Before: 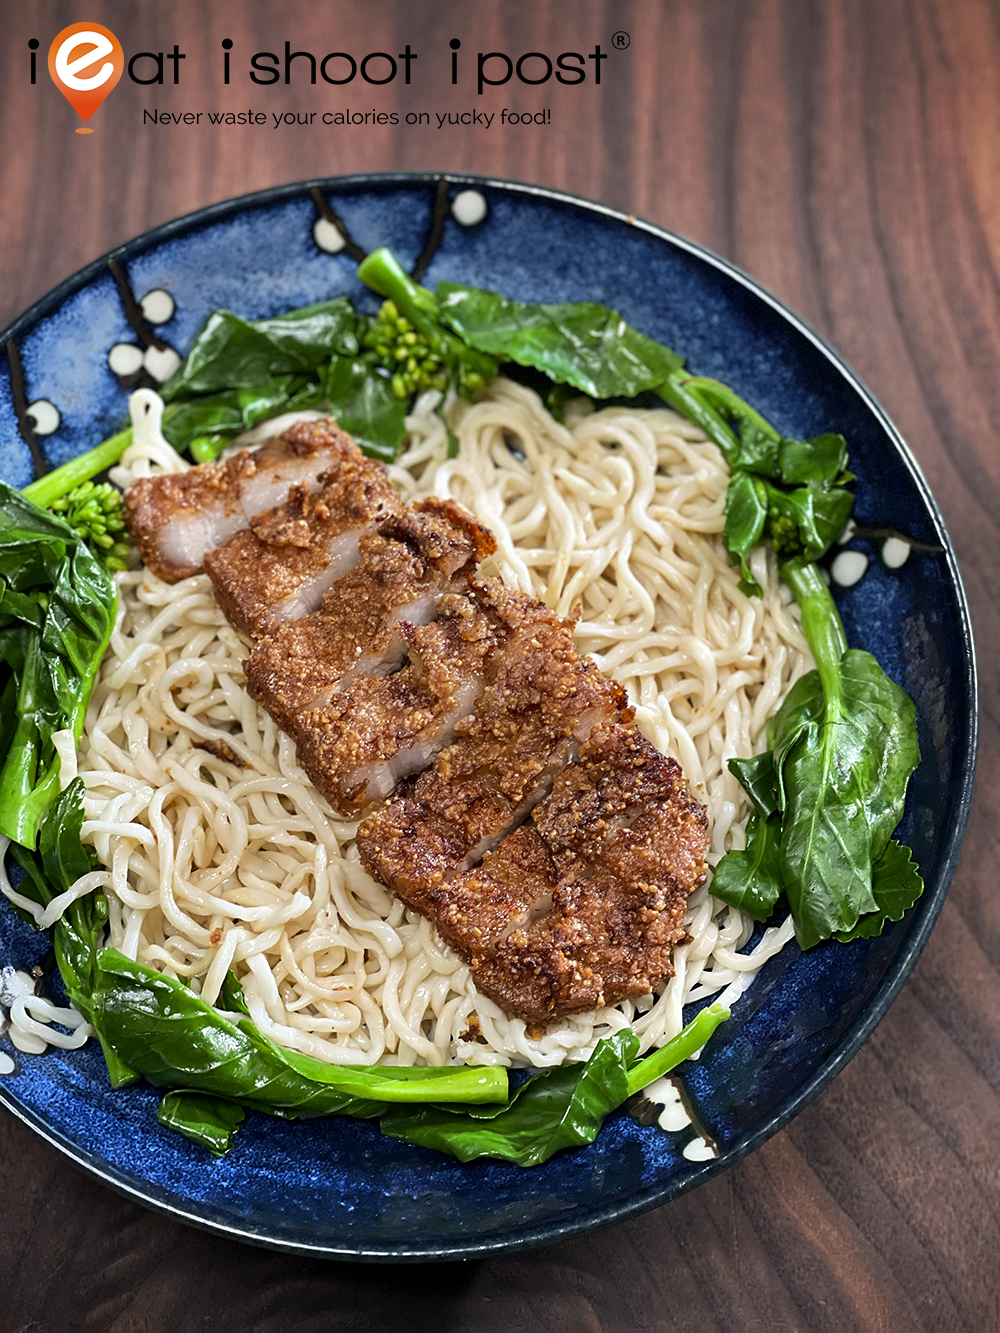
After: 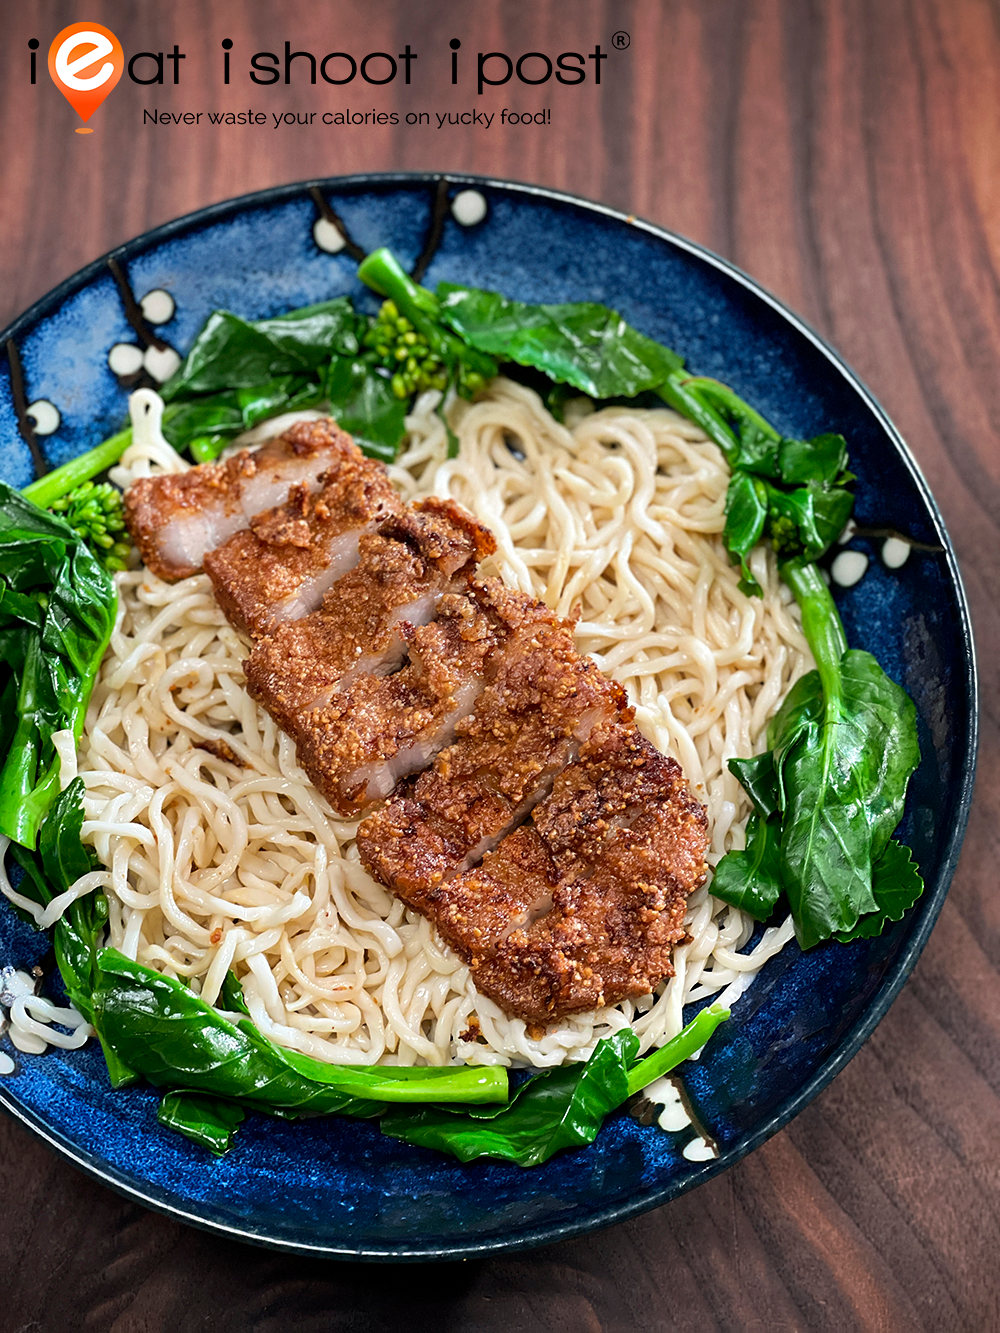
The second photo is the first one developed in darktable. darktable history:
tone equalizer: mask exposure compensation -0.511 EV
